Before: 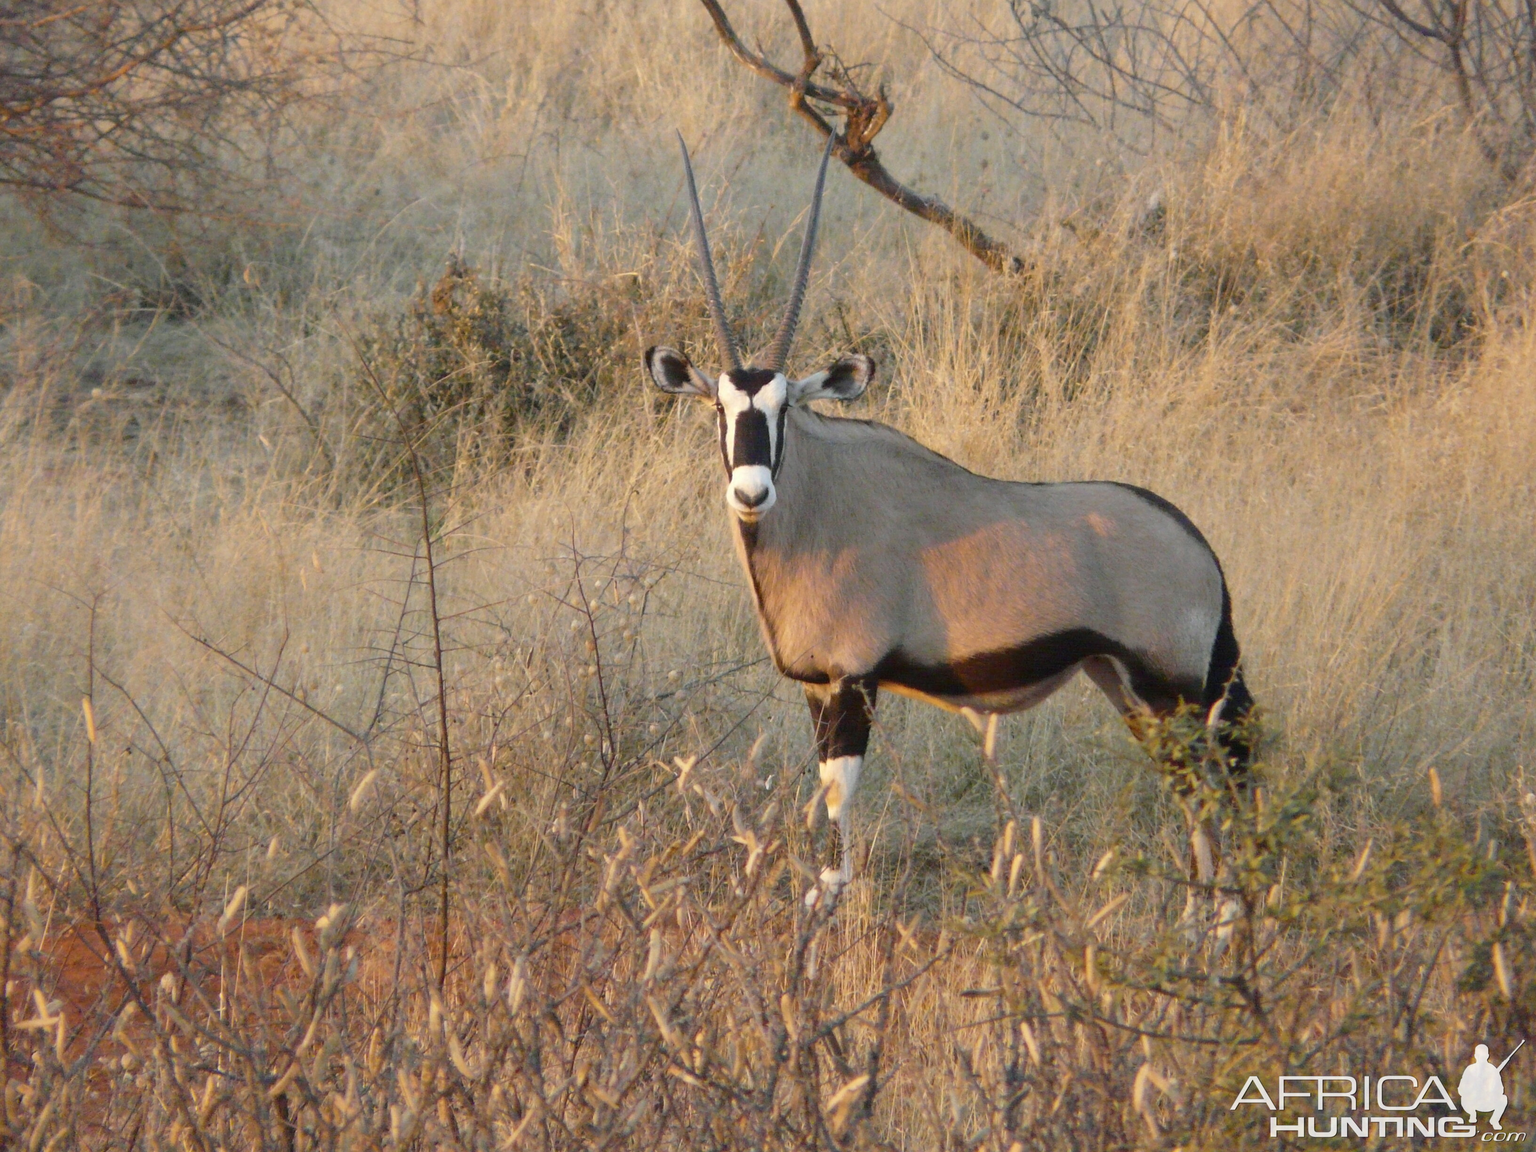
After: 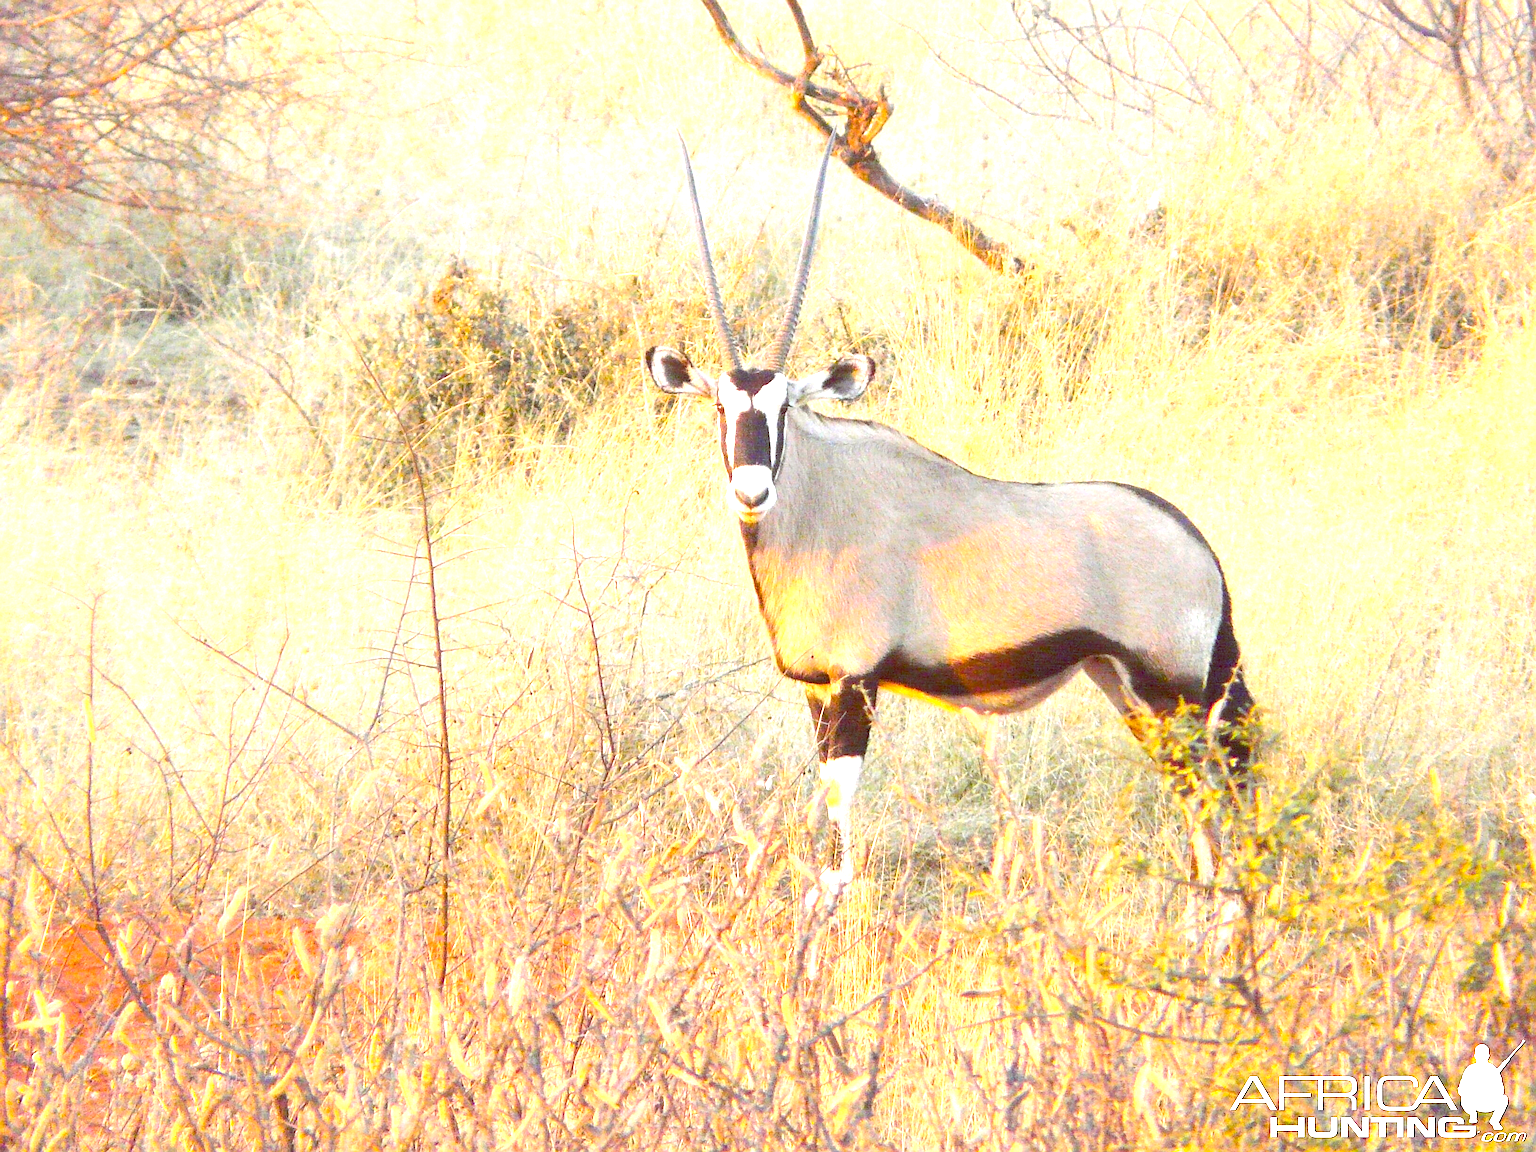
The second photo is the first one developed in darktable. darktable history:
sharpen: amount 0.545
color balance rgb: shadows lift › luminance -10.301%, shadows lift › chroma 0.869%, shadows lift › hue 110.68°, power › hue 62.8°, global offset › luminance -0.214%, global offset › chroma 0.273%, linear chroma grading › global chroma 0.91%, perceptual saturation grading › global saturation 24.926%, contrast -10.476%
exposure: black level correction 0, exposure 2.301 EV, compensate highlight preservation false
